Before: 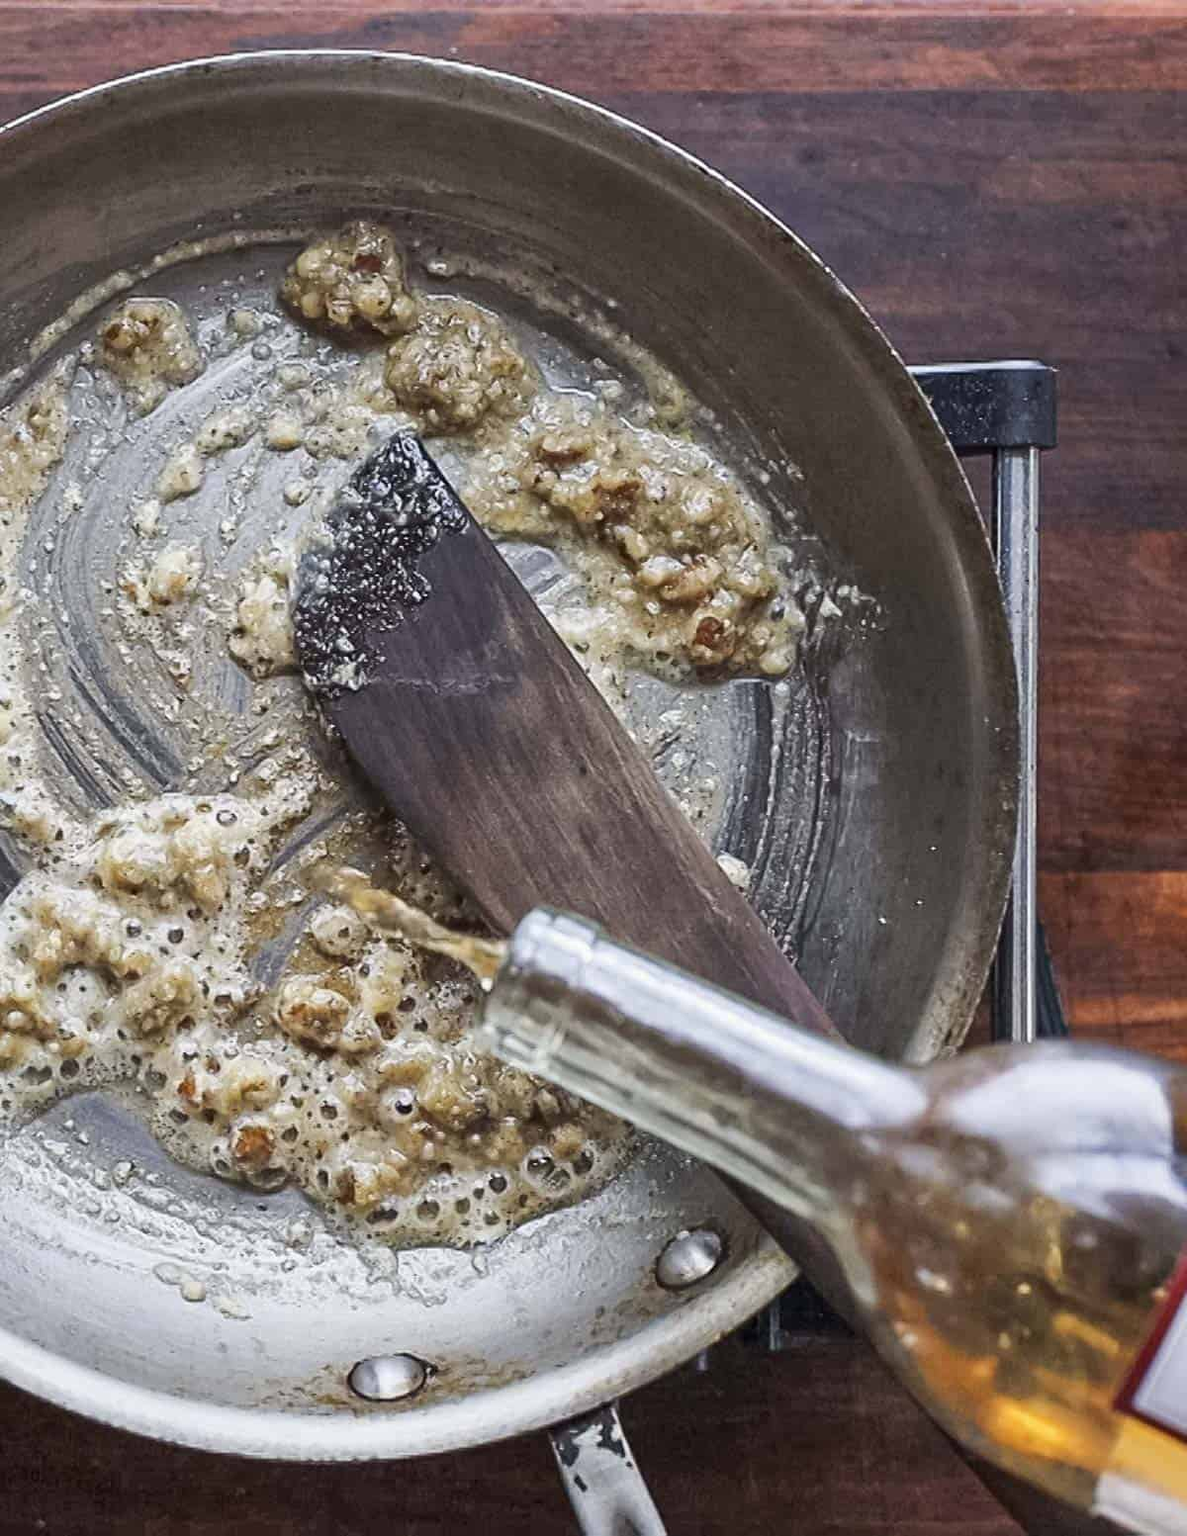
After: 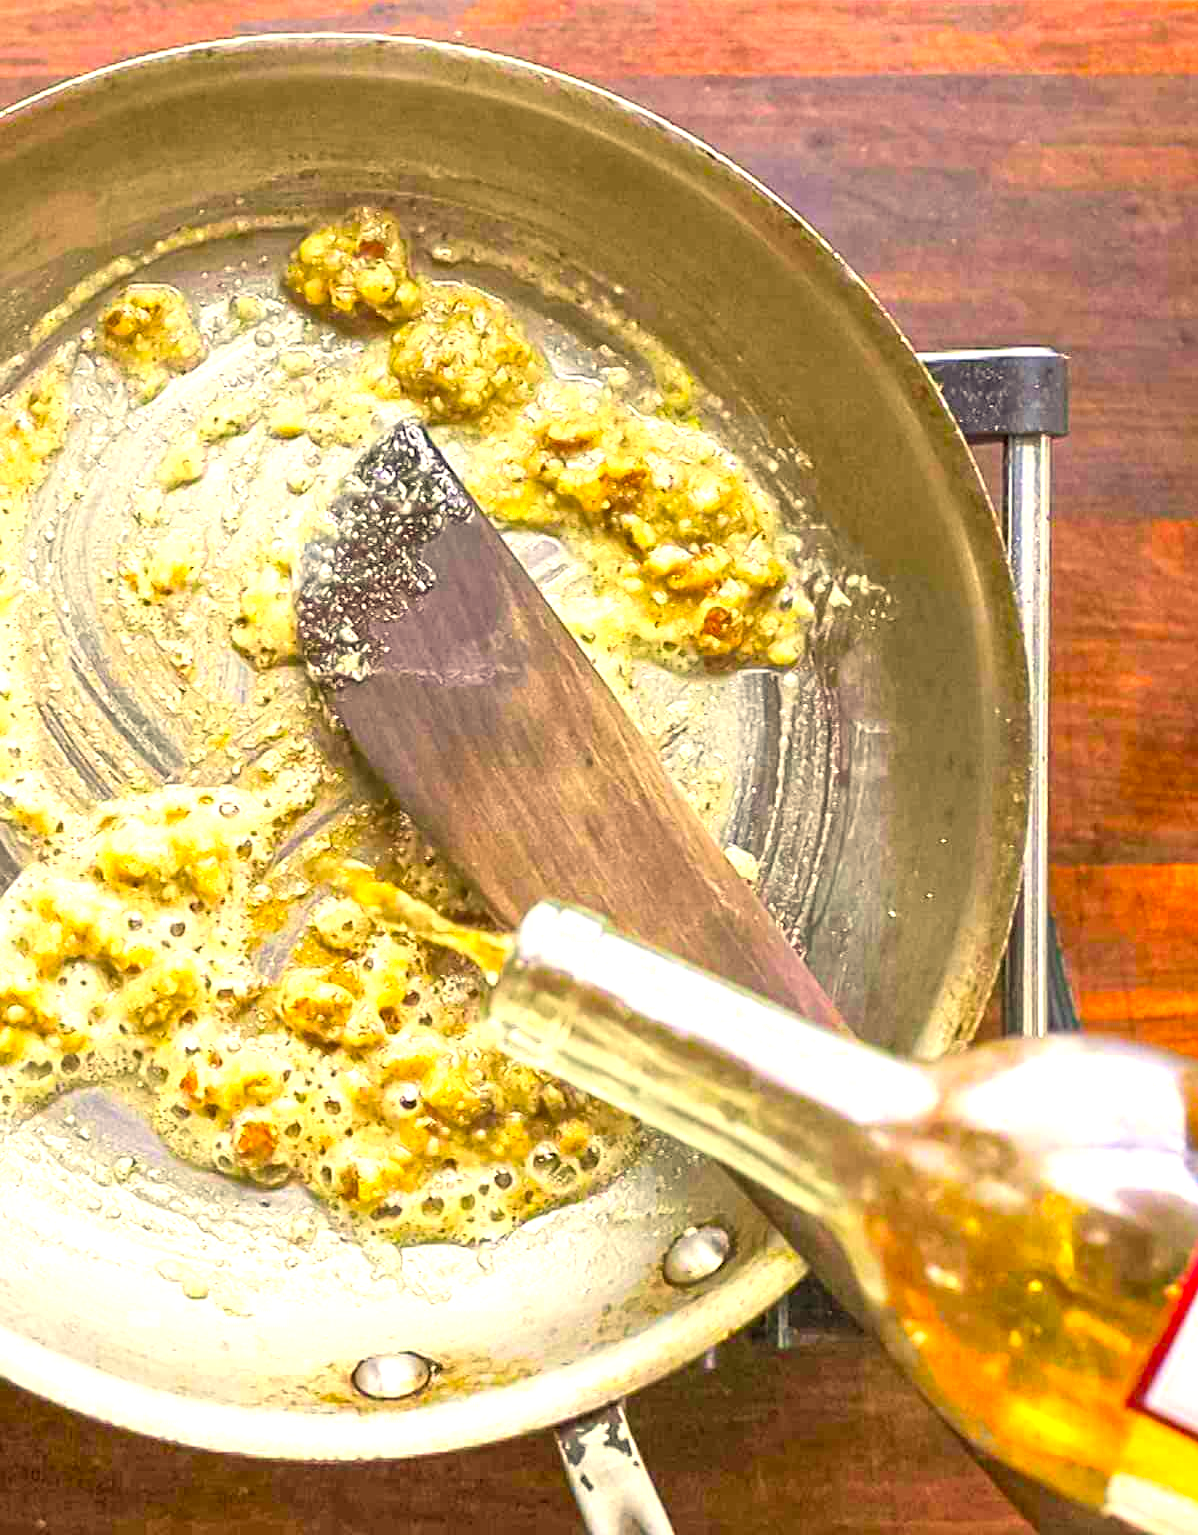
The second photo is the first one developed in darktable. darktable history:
crop: top 1.133%, right 0.109%
exposure: exposure 1.134 EV, compensate highlight preservation false
color correction: highlights a* 0.175, highlights b* 29.28, shadows a* -0.241, shadows b* 21.09
color balance rgb: highlights gain › chroma 1.055%, highlights gain › hue 60.17°, global offset › hue 169.39°, perceptual saturation grading › global saturation 29.663%, perceptual brilliance grading › global brilliance 4.008%, global vibrance 20.315%
contrast brightness saturation: contrast 0.067, brightness 0.176, saturation 0.411
